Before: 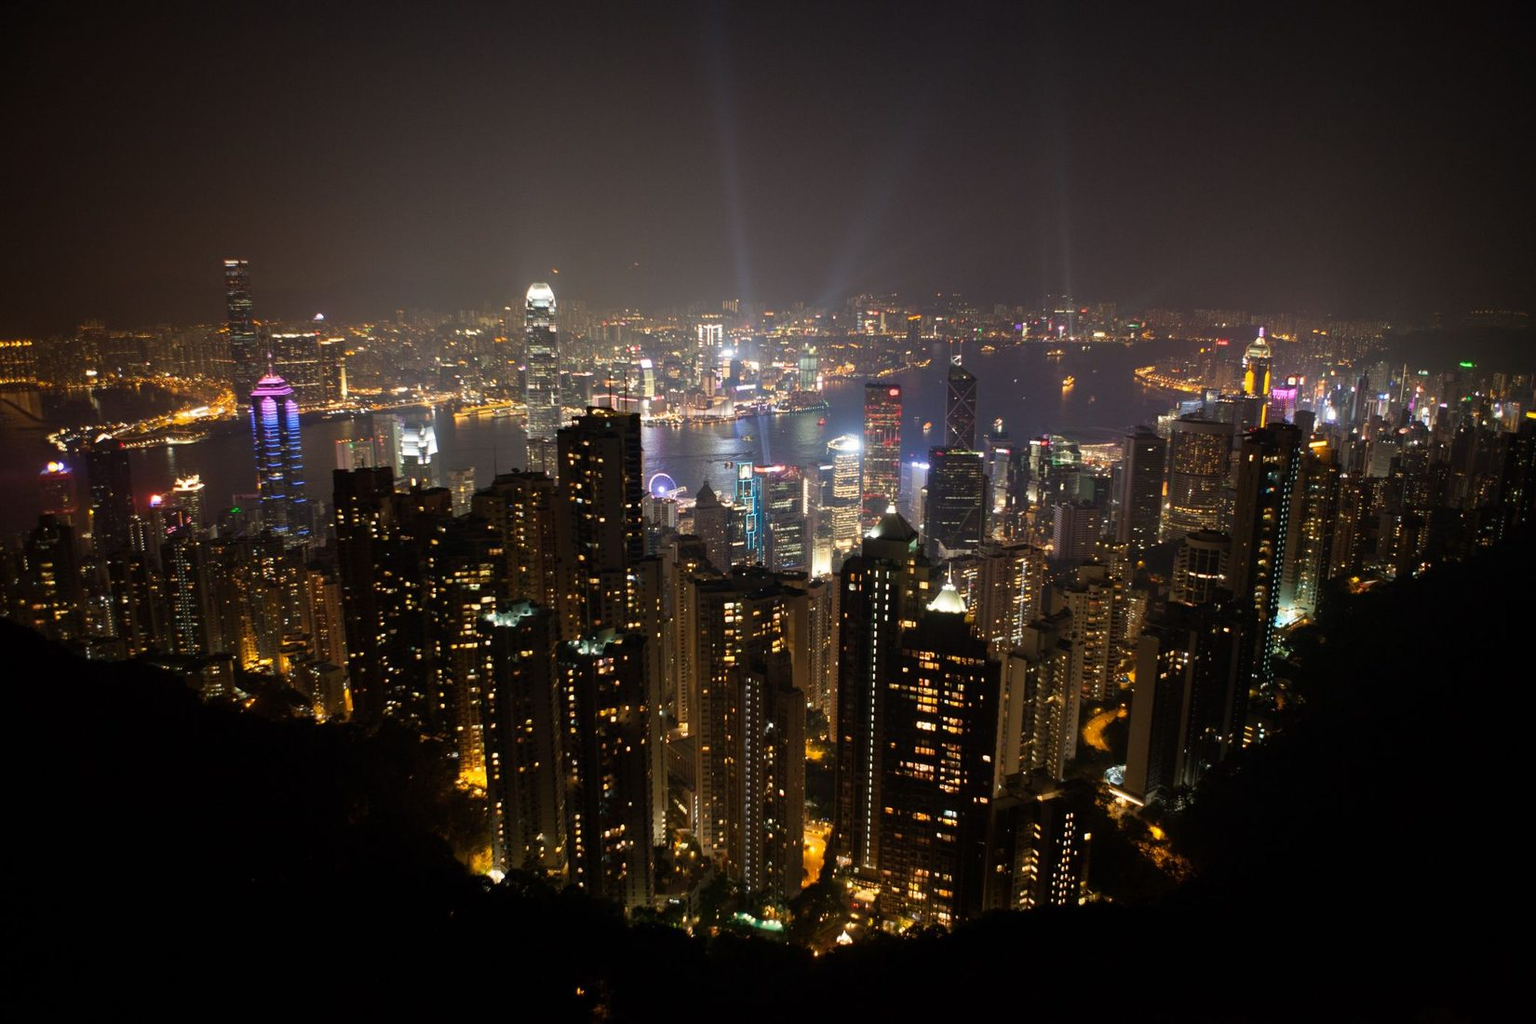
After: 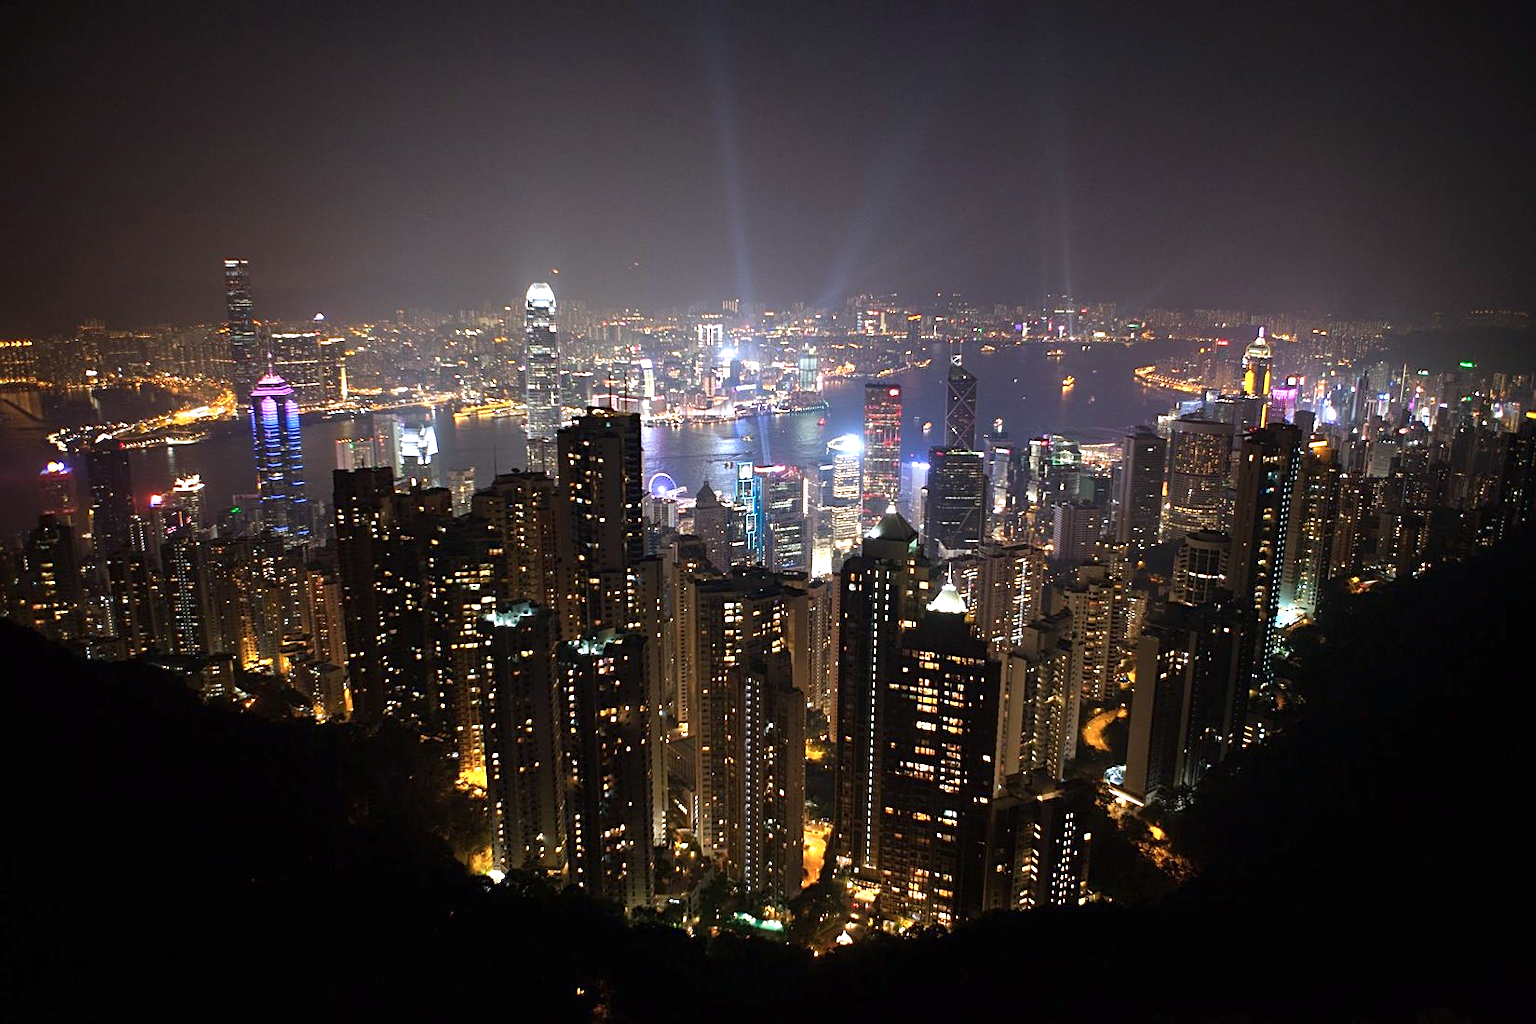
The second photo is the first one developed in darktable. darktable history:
exposure: black level correction 0, exposure 0.694 EV, compensate highlight preservation false
color calibration: illuminant as shot in camera, x 0.37, y 0.382, temperature 4319.01 K, saturation algorithm version 1 (2020)
sharpen: on, module defaults
